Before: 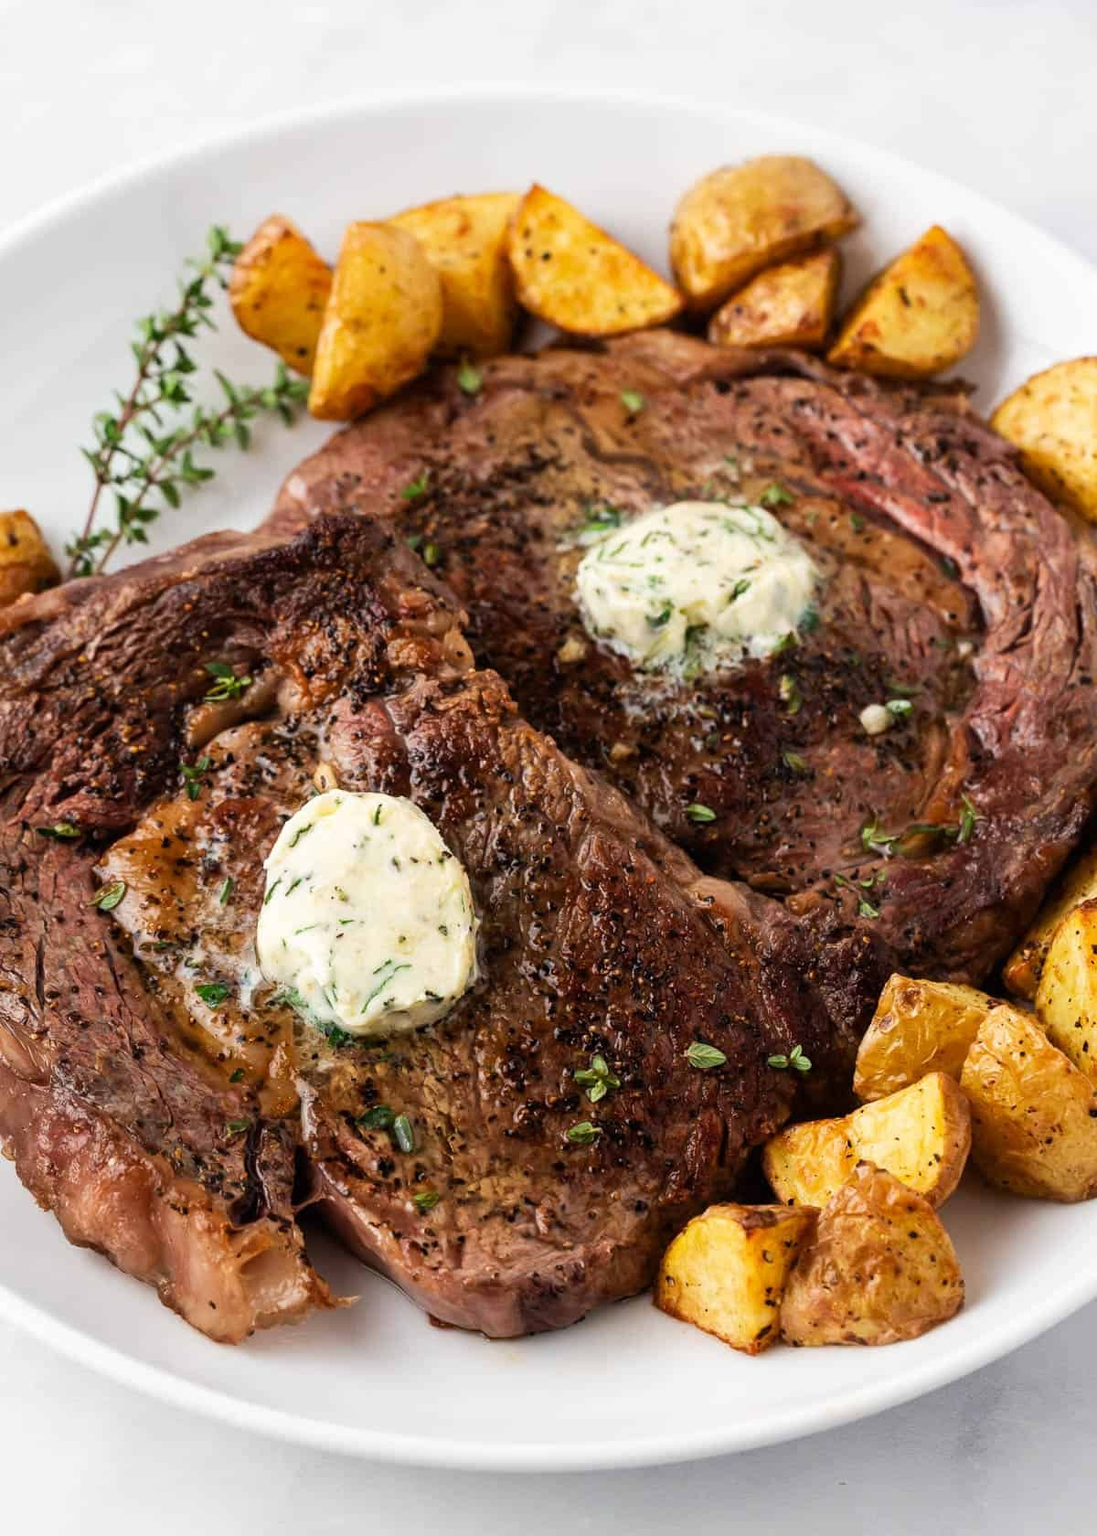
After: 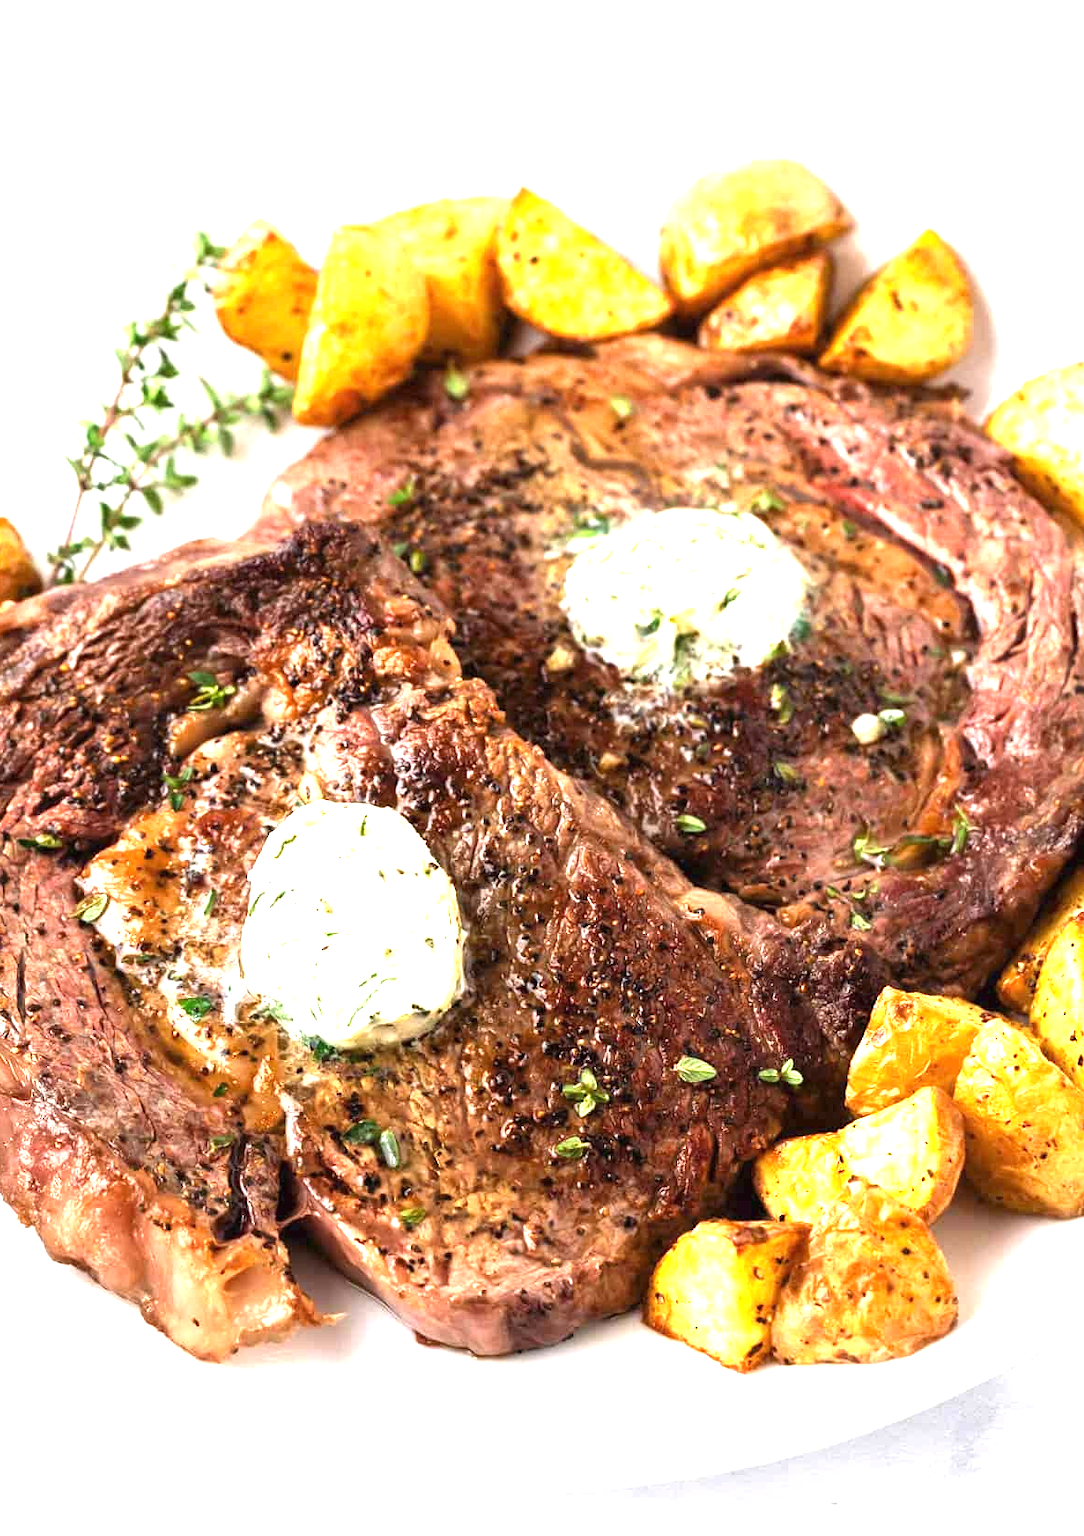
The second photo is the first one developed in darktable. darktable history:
crop and rotate: left 1.774%, right 0.633%, bottom 1.28%
exposure: black level correction 0, exposure 1.55 EV, compensate exposure bias true, compensate highlight preservation false
